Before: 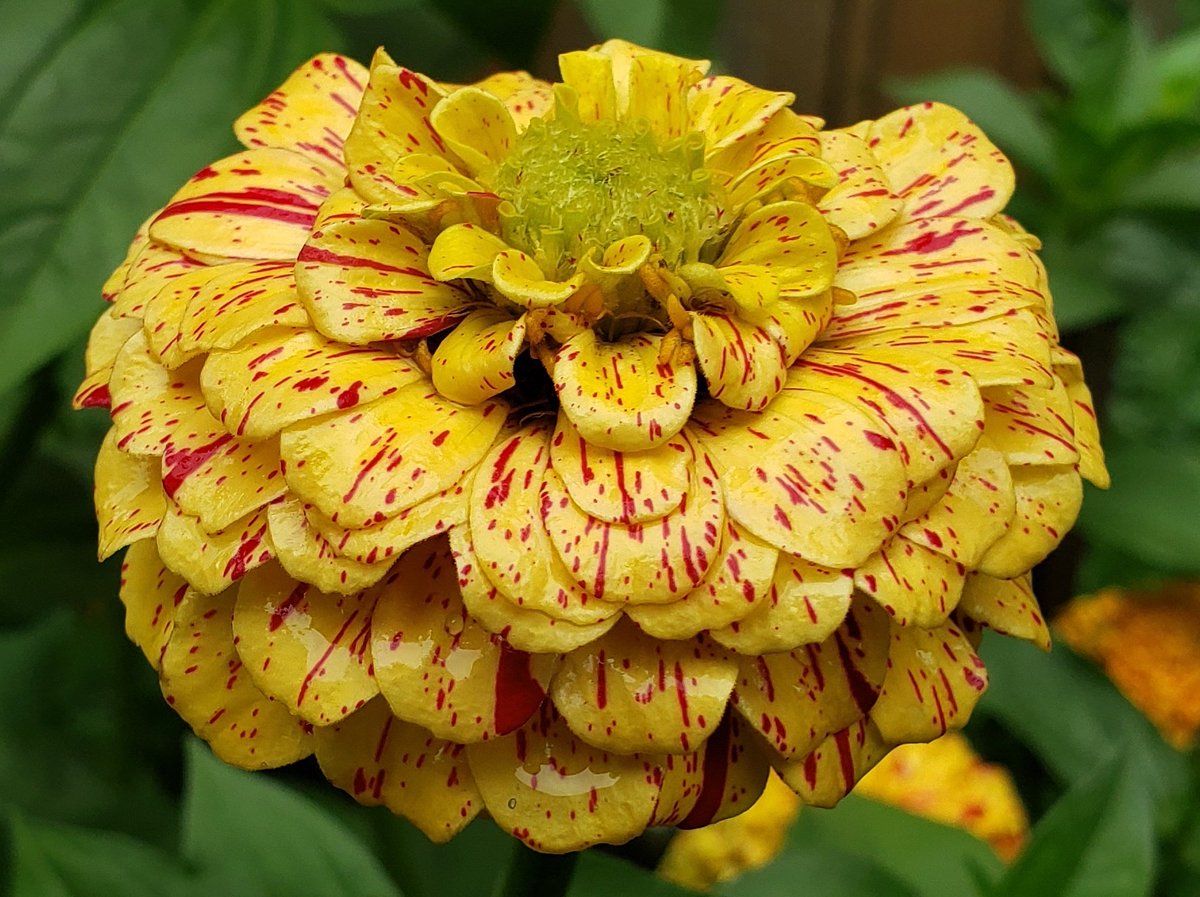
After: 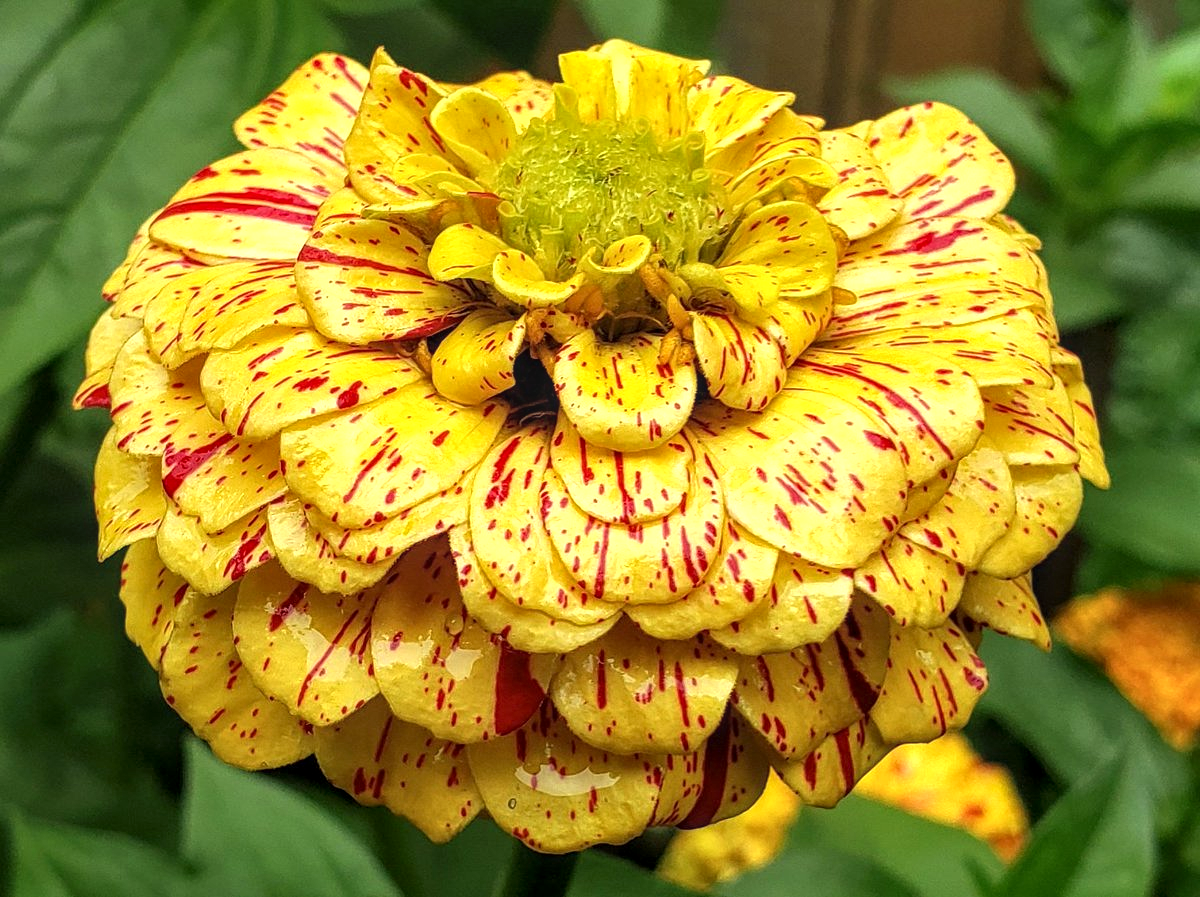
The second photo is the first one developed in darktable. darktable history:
local contrast: highlights 55%, shadows 52%, detail 130%, midtone range 0.456
exposure: exposure 0.609 EV, compensate highlight preservation false
